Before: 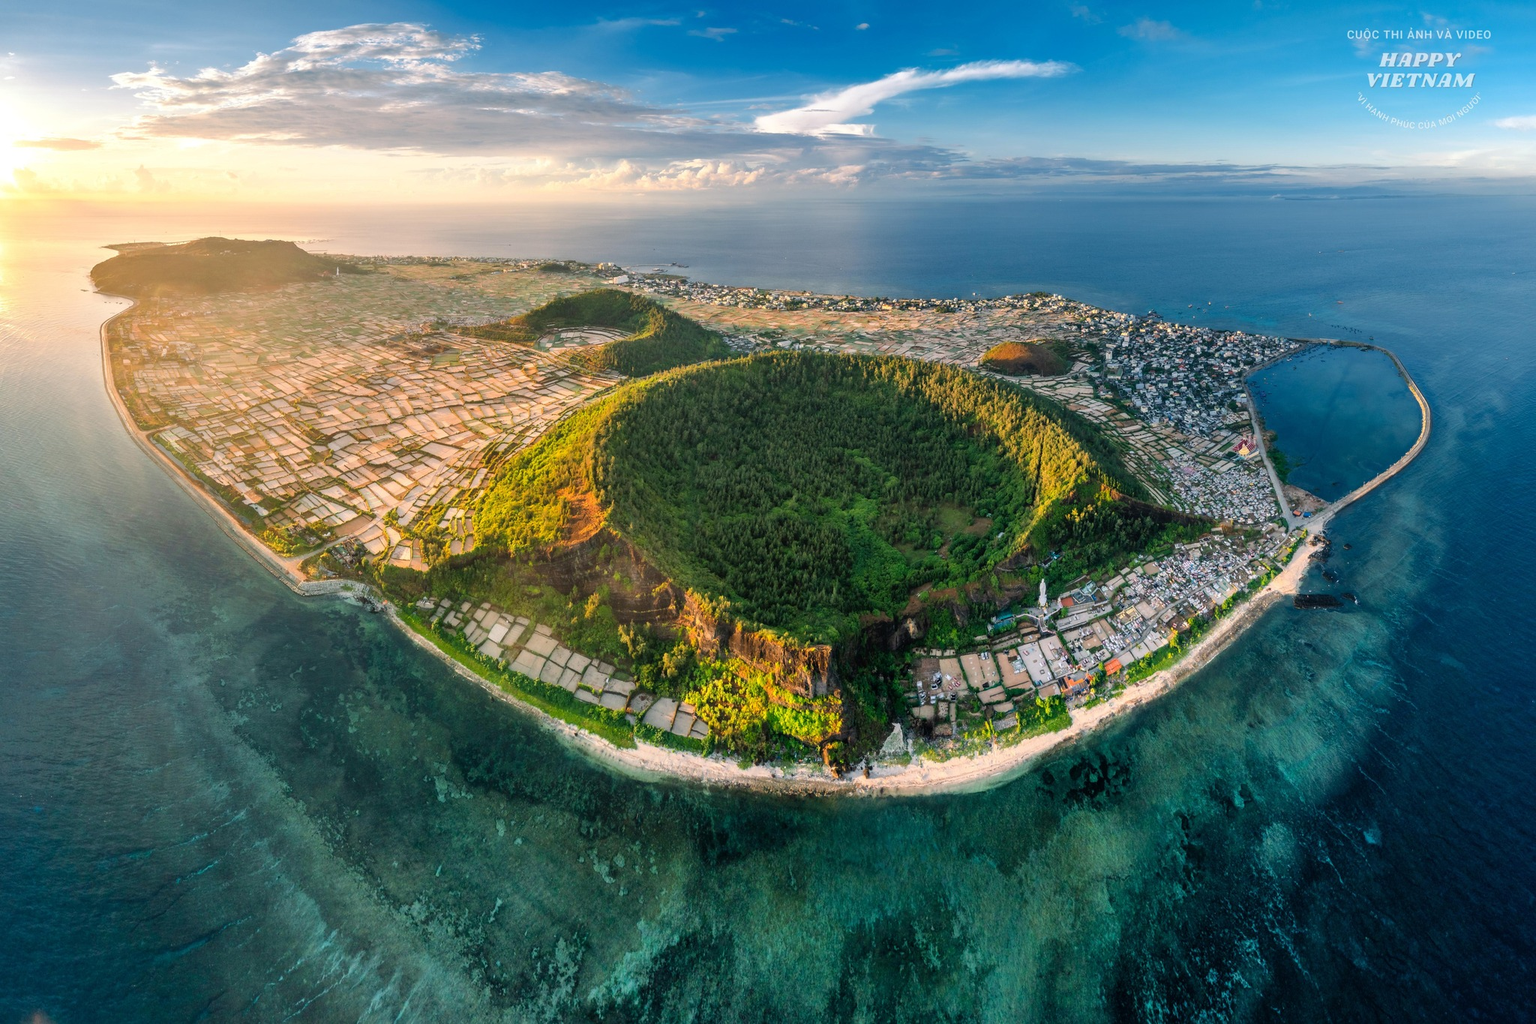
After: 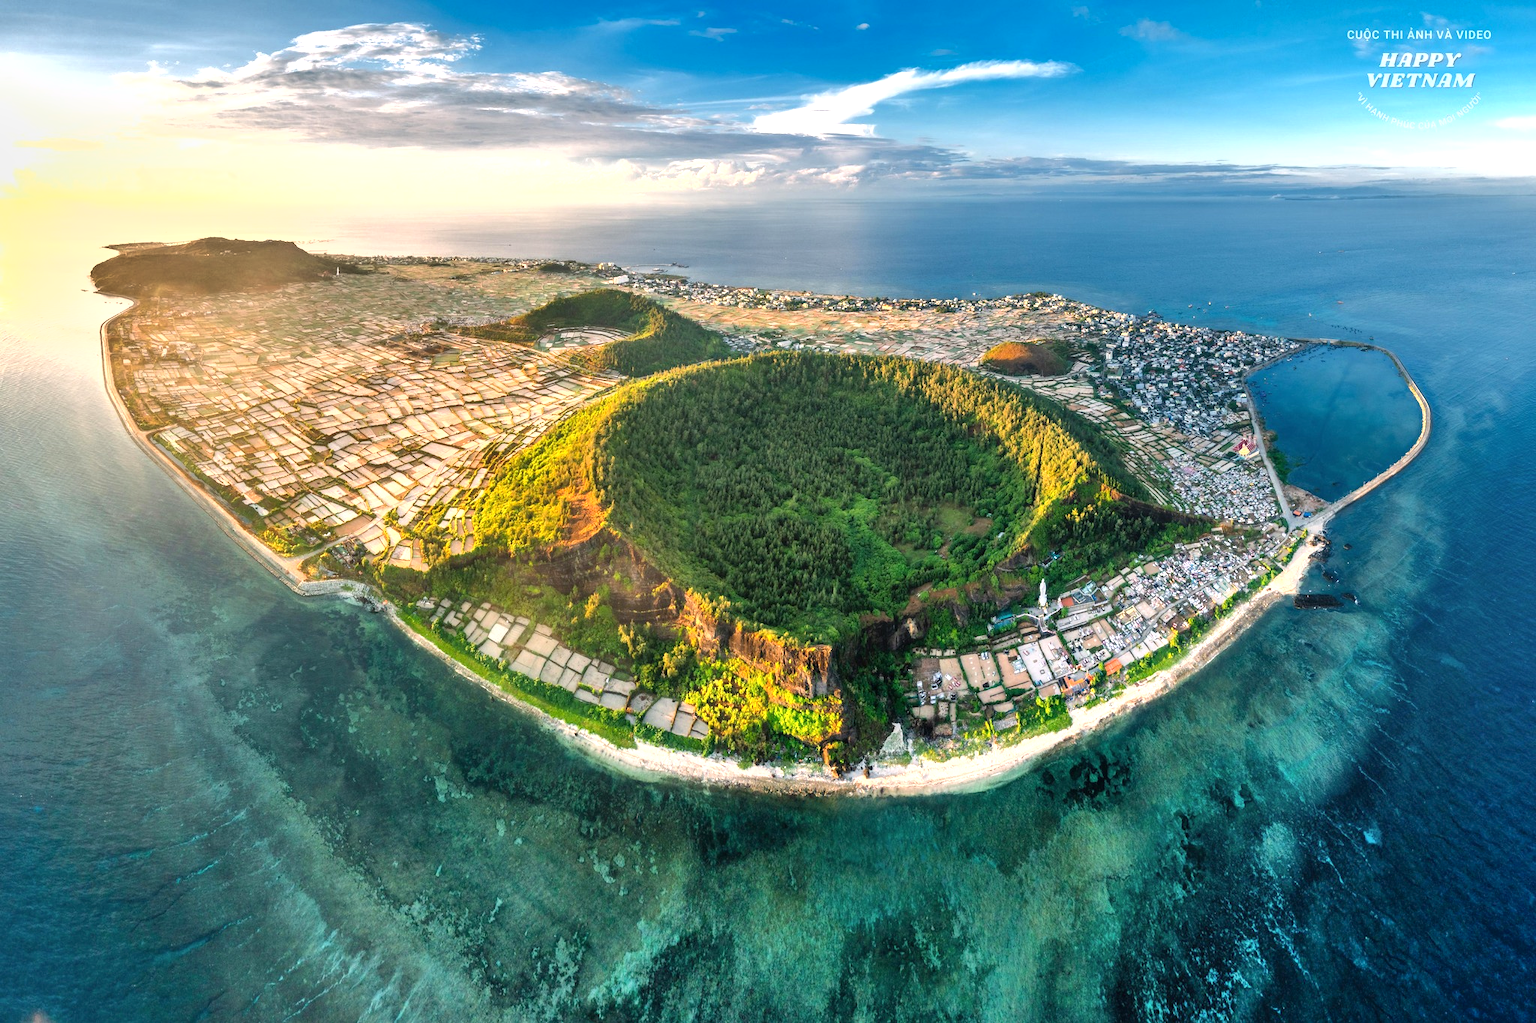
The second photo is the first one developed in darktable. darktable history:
tone equalizer: edges refinement/feathering 500, mask exposure compensation -1.57 EV, preserve details no
exposure: black level correction 0, exposure 0.697 EV, compensate highlight preservation false
shadows and highlights: highlights color adjustment 0.057%, low approximation 0.01, soften with gaussian
